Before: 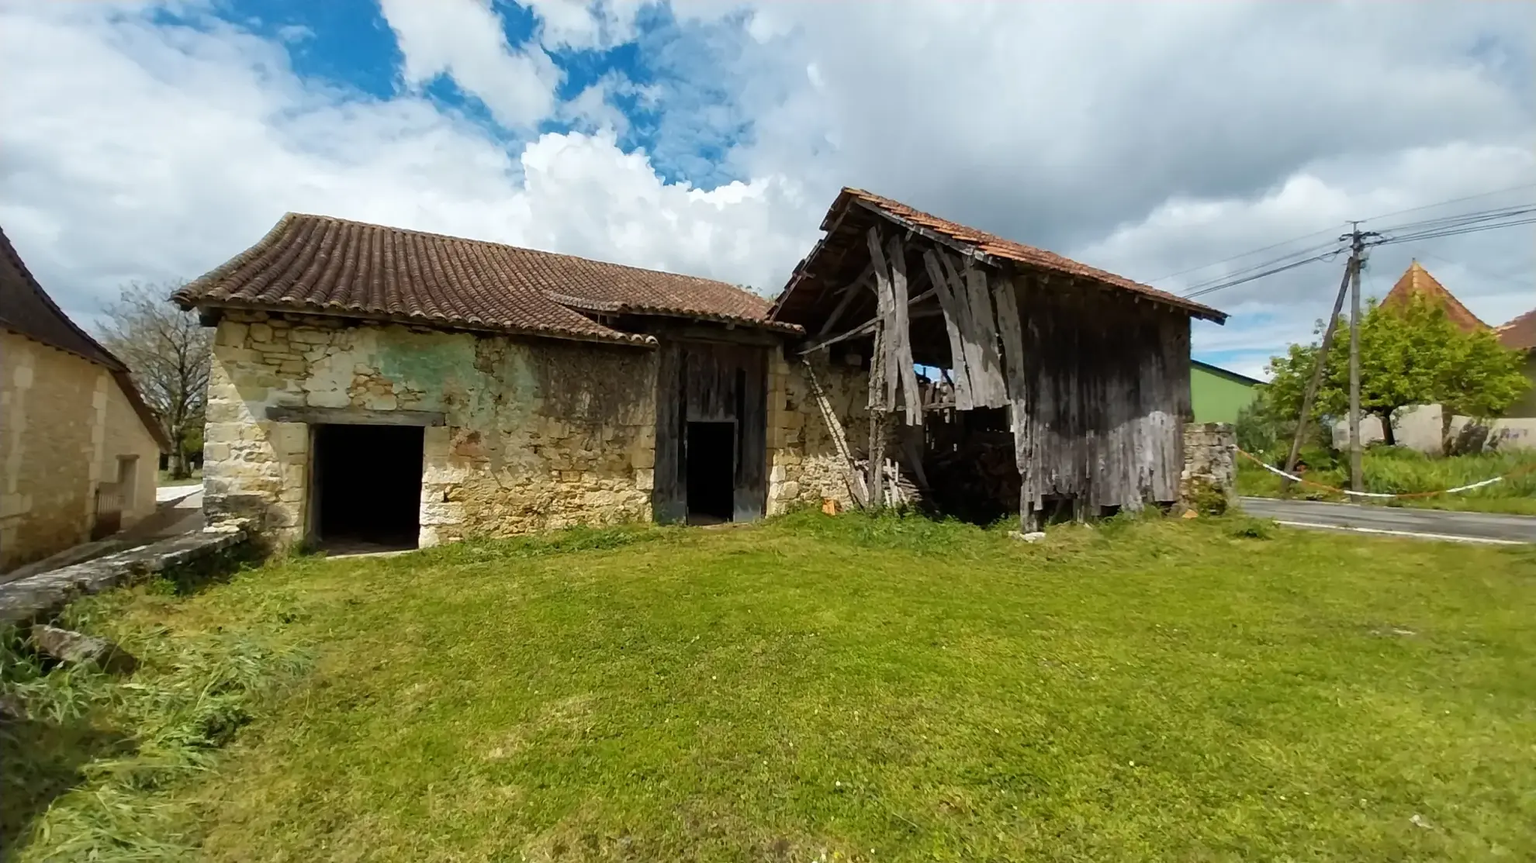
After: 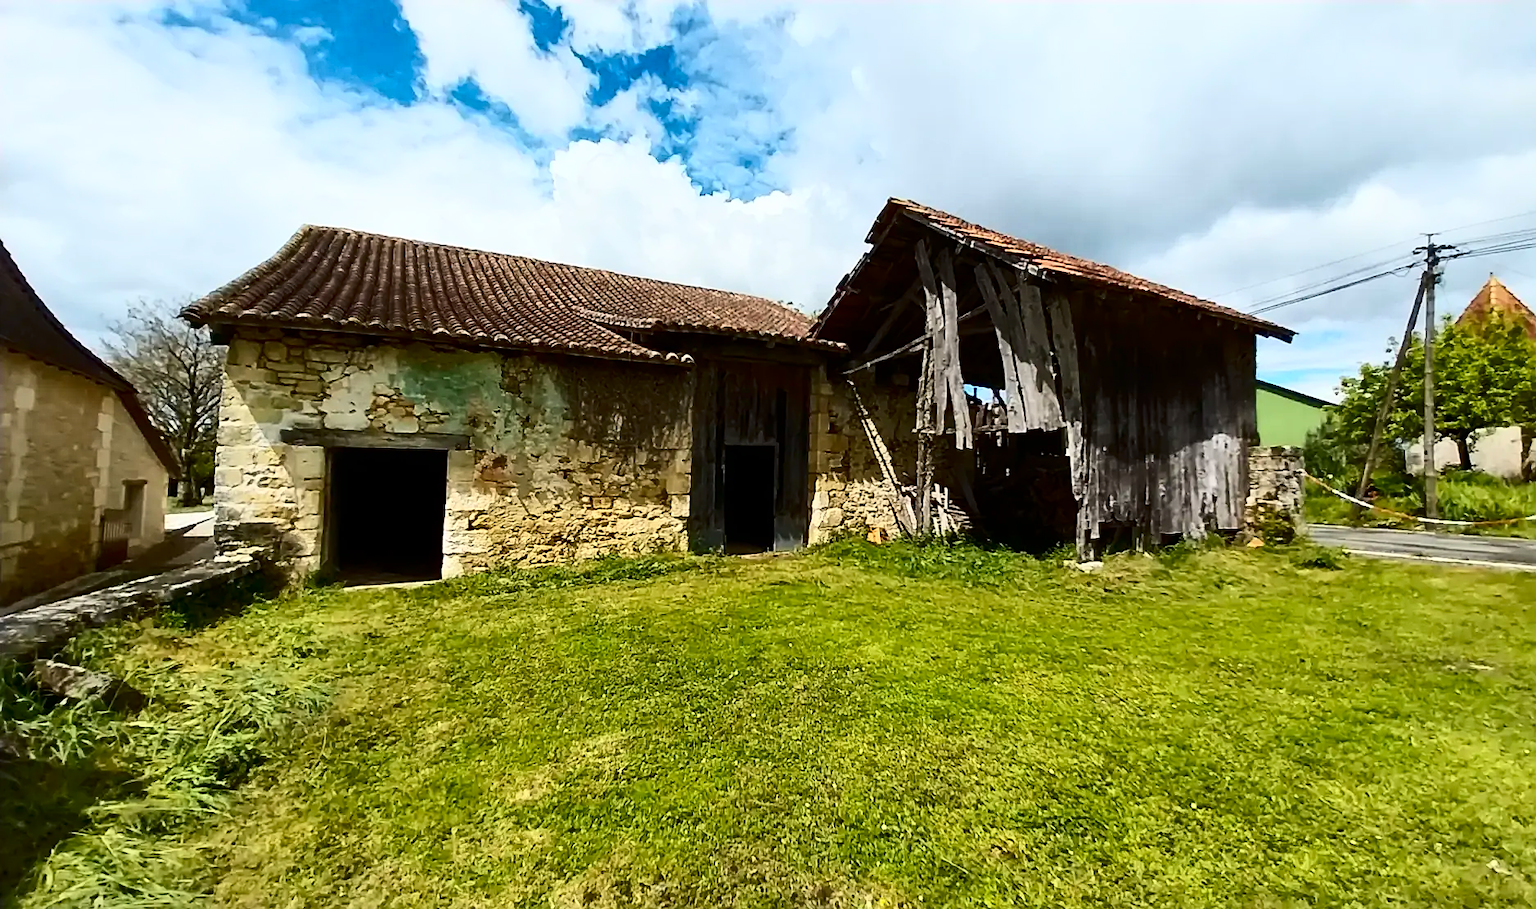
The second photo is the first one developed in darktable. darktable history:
sharpen: on, module defaults
tone equalizer: -7 EV 0.214 EV, -6 EV 0.155 EV, -5 EV 0.1 EV, -4 EV 0.062 EV, -2 EV -0.022 EV, -1 EV -0.058 EV, +0 EV -0.09 EV
crop and rotate: right 5.169%
contrast brightness saturation: contrast 0.41, brightness 0.043, saturation 0.25
